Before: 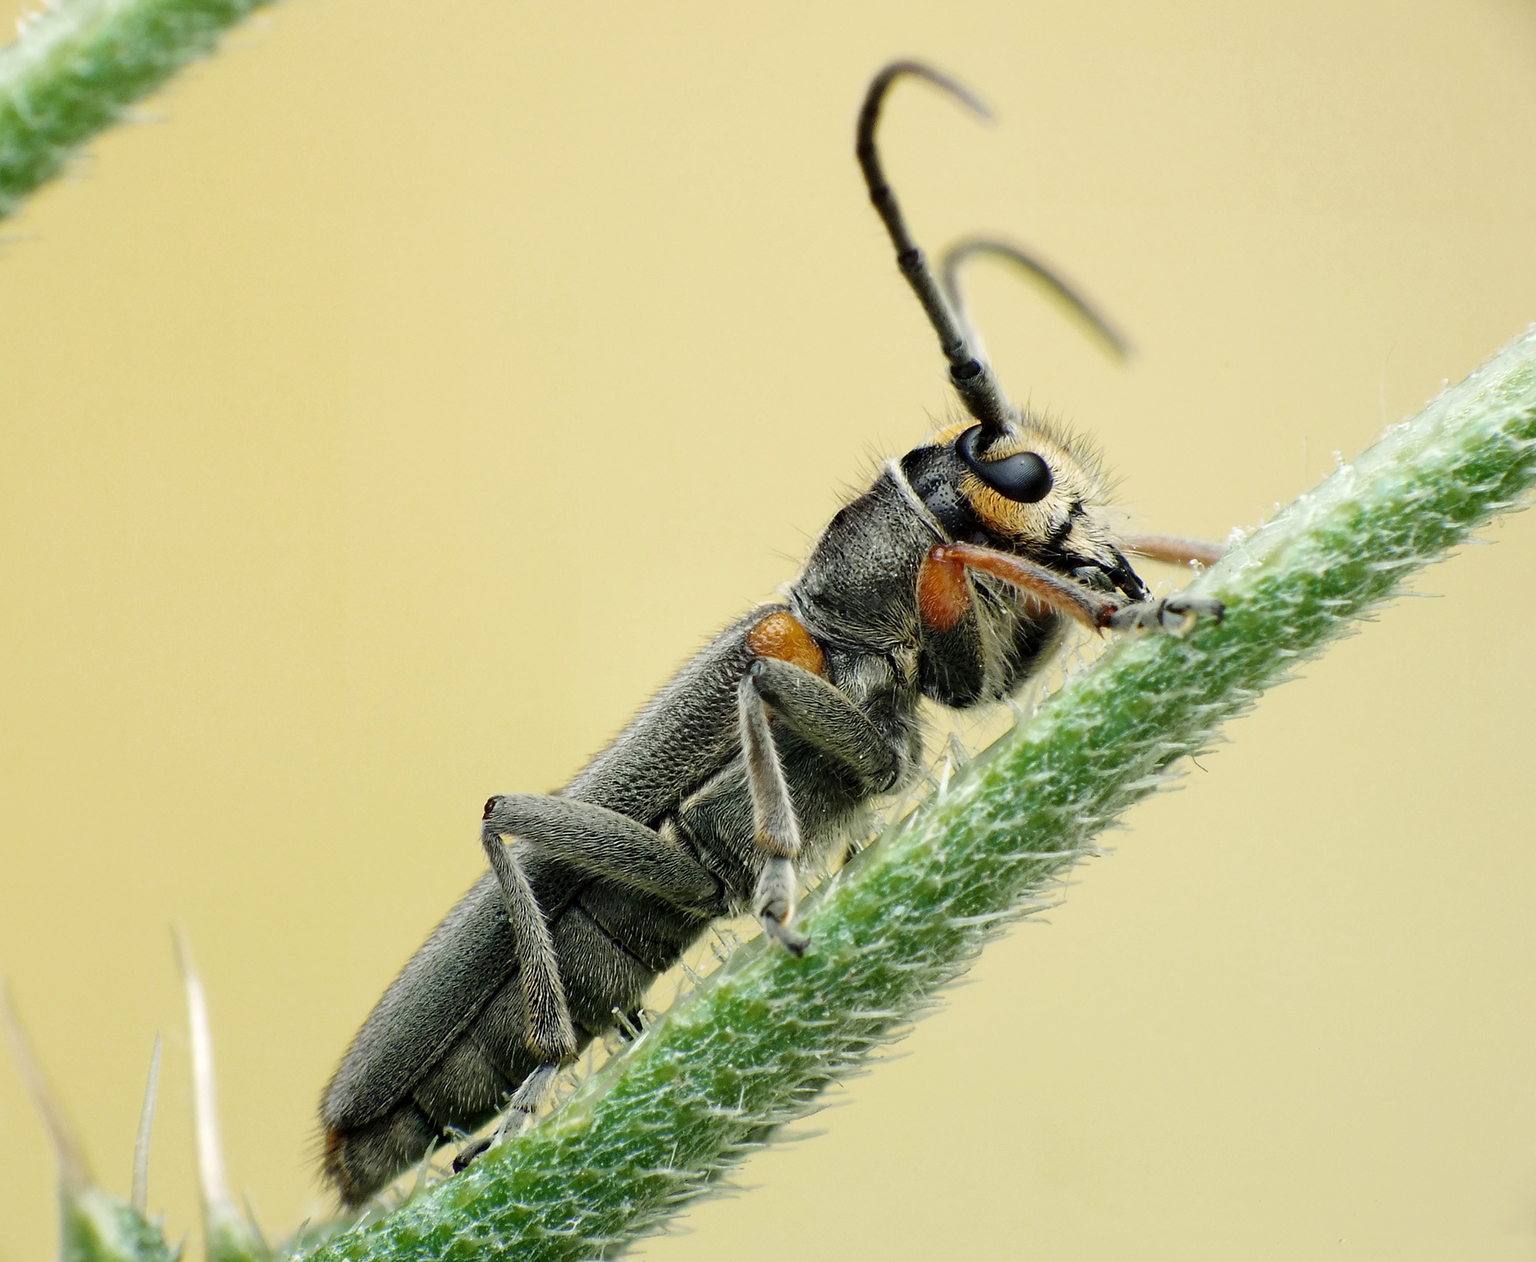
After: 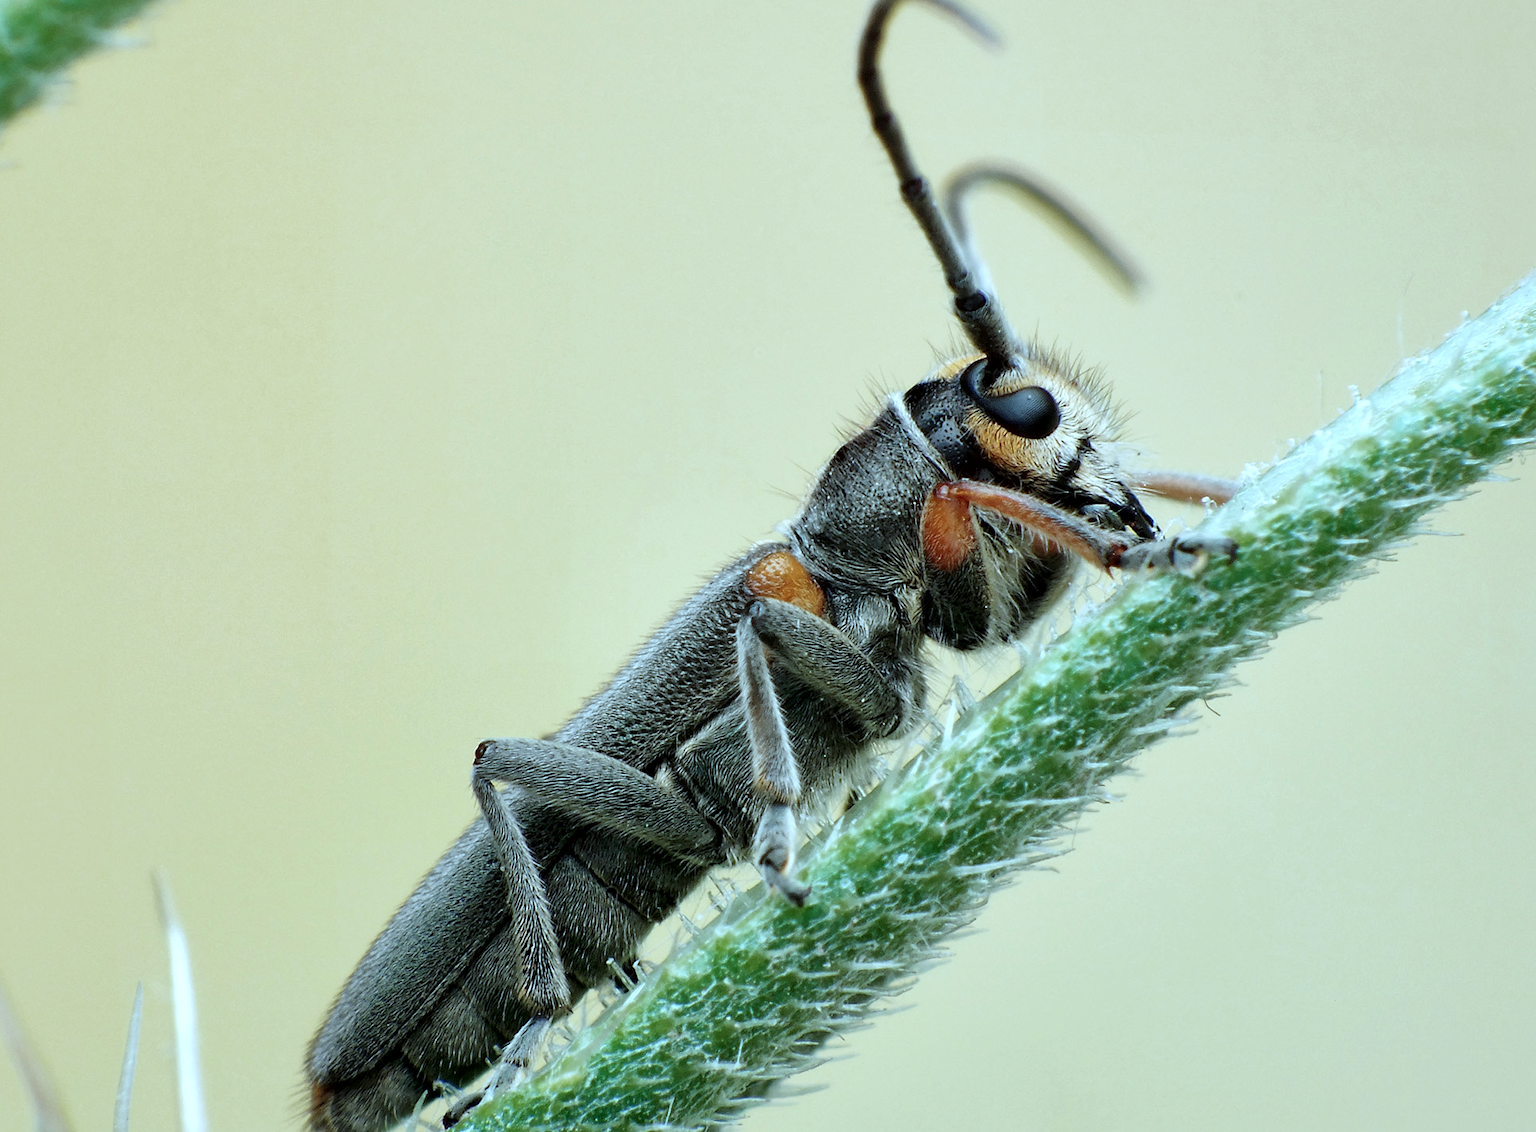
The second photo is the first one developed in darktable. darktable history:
color correction: highlights a* -9.35, highlights b* -23.15
crop: left 1.507%, top 6.147%, right 1.379%, bottom 6.637%
local contrast: mode bilateral grid, contrast 20, coarseness 100, detail 150%, midtone range 0.2
